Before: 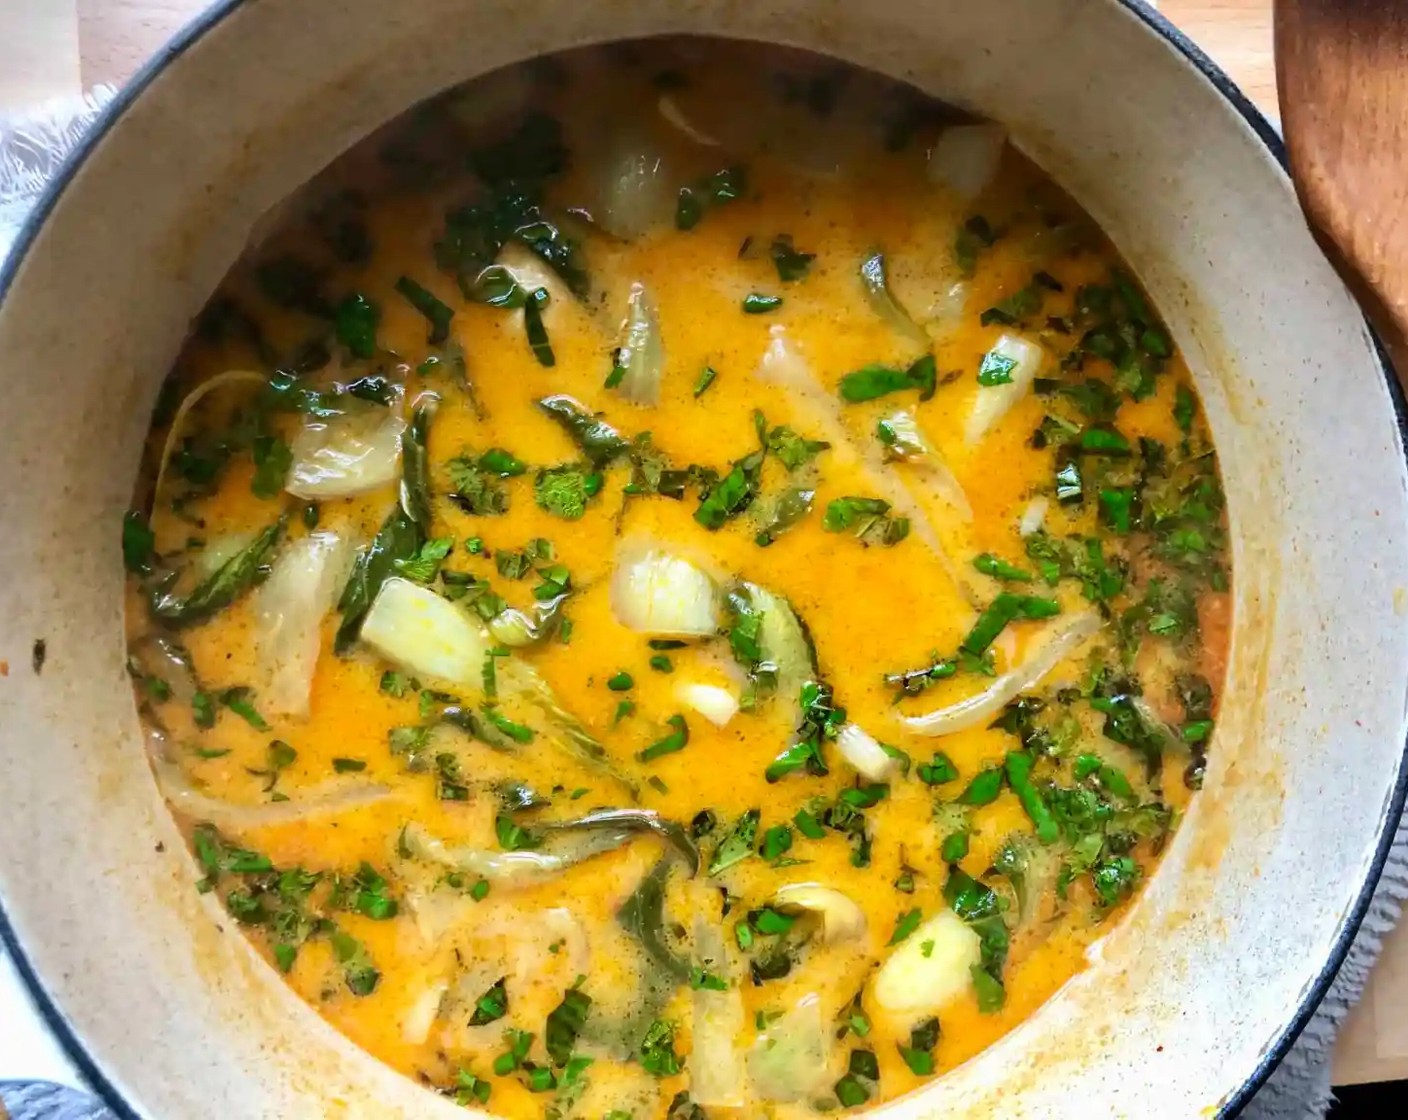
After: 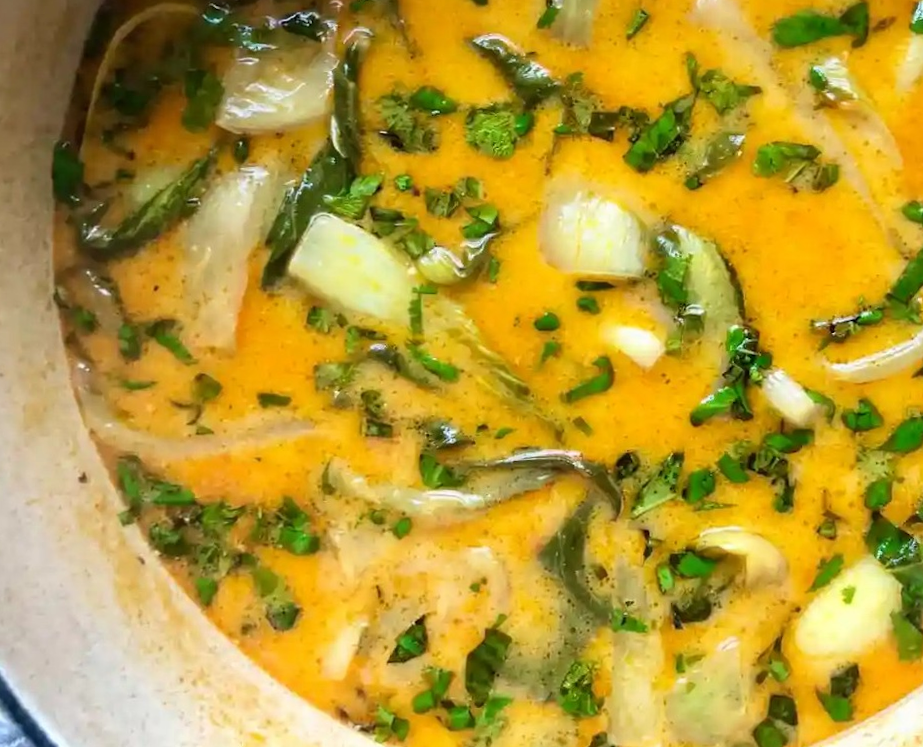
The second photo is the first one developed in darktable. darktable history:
crop and rotate: angle -1.16°, left 3.922%, top 31.58%, right 28.859%
